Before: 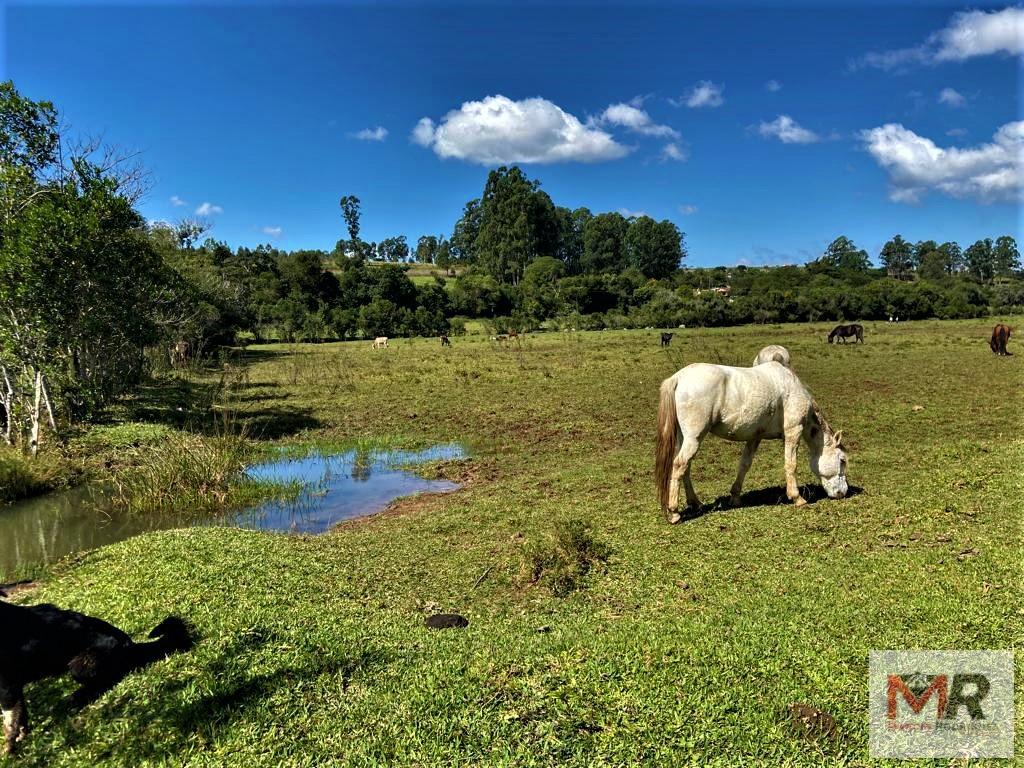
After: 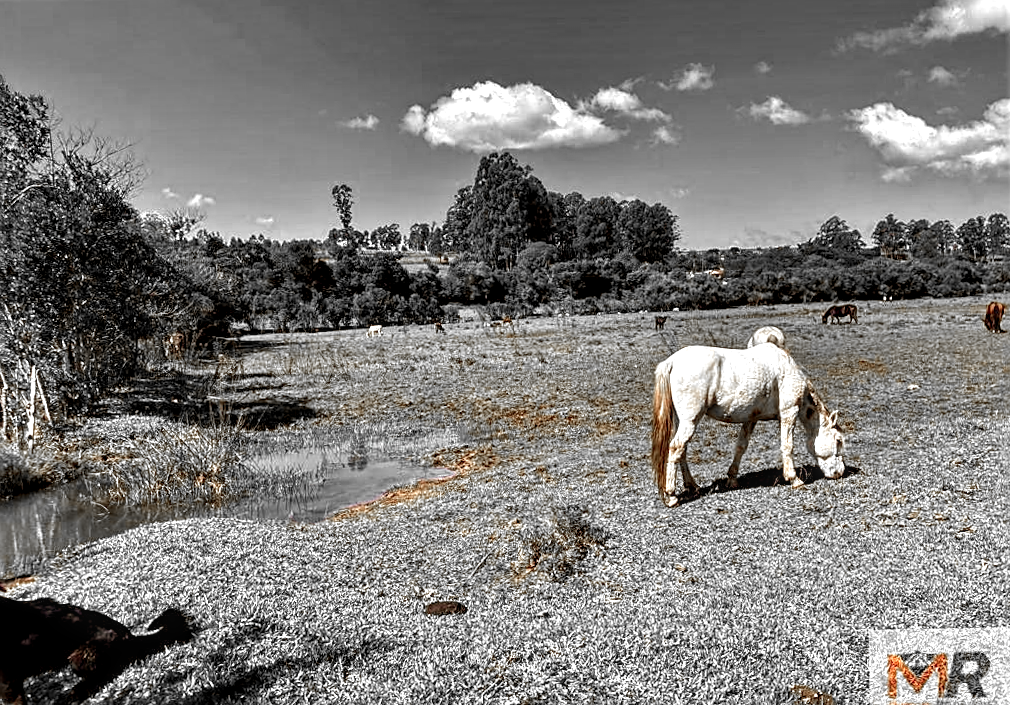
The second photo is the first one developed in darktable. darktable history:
rotate and perspective: rotation -1°, crop left 0.011, crop right 0.989, crop top 0.025, crop bottom 0.975
local contrast: on, module defaults
rgb levels: mode RGB, independent channels, levels [[0, 0.5, 1], [0, 0.521, 1], [0, 0.536, 1]]
crop: top 0.448%, right 0.264%, bottom 5.045%
exposure: black level correction 0.001, exposure 0.5 EV, compensate exposure bias true, compensate highlight preservation false
color zones: curves: ch0 [(0, 0.65) (0.096, 0.644) (0.221, 0.539) (0.429, 0.5) (0.571, 0.5) (0.714, 0.5) (0.857, 0.5) (1, 0.65)]; ch1 [(0, 0.5) (0.143, 0.5) (0.257, -0.002) (0.429, 0.04) (0.571, -0.001) (0.714, -0.015) (0.857, 0.024) (1, 0.5)]
sharpen: on, module defaults
